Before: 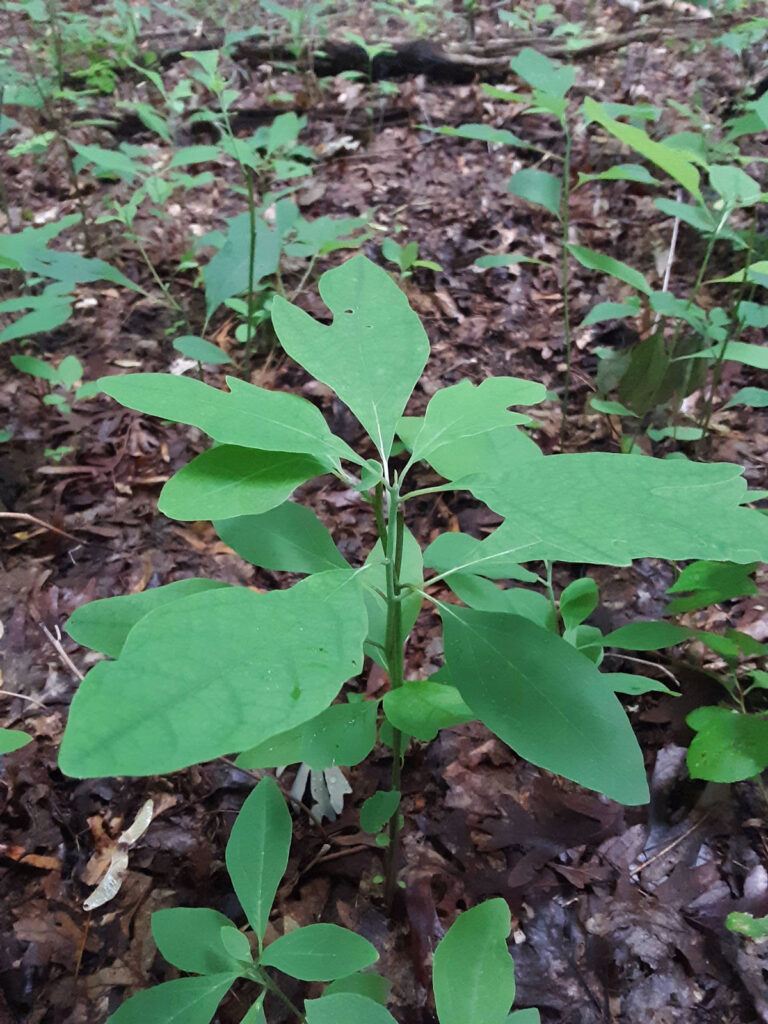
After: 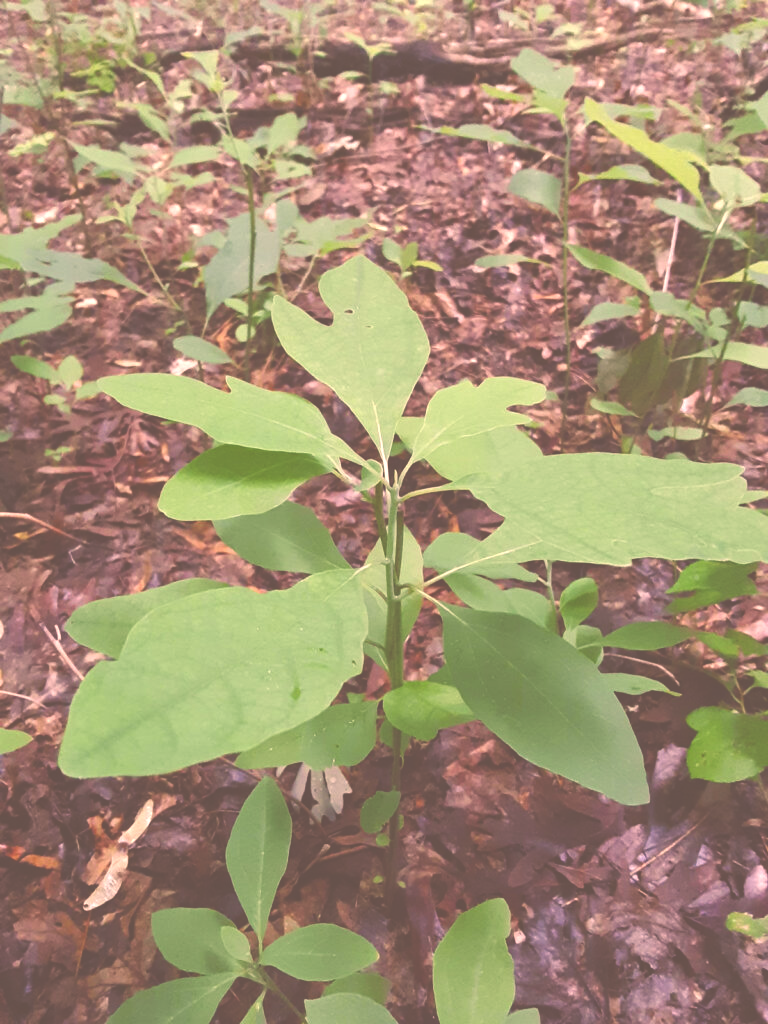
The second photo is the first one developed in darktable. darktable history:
color balance rgb: perceptual saturation grading › global saturation 20%, perceptual saturation grading › highlights -25%, perceptual saturation grading › shadows 50%
exposure: black level correction -0.071, exposure 0.5 EV, compensate highlight preservation false
color correction: highlights a* 21.16, highlights b* 19.61
